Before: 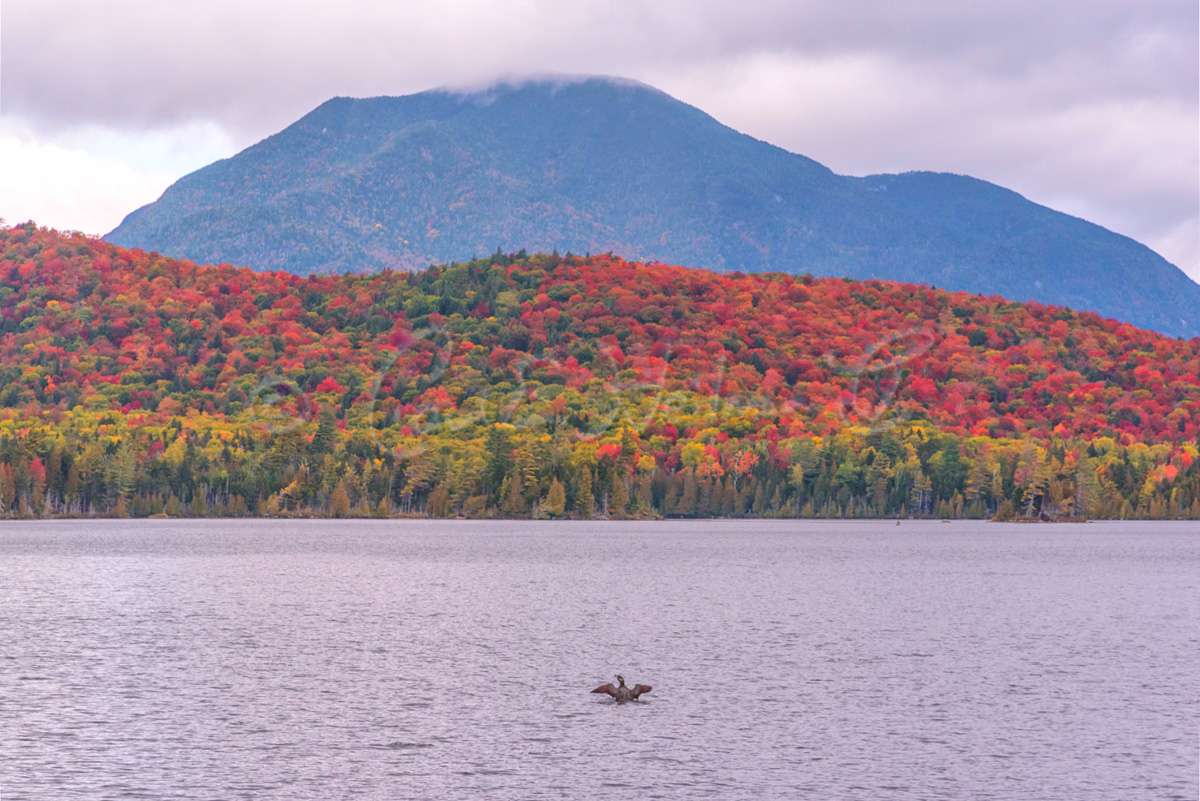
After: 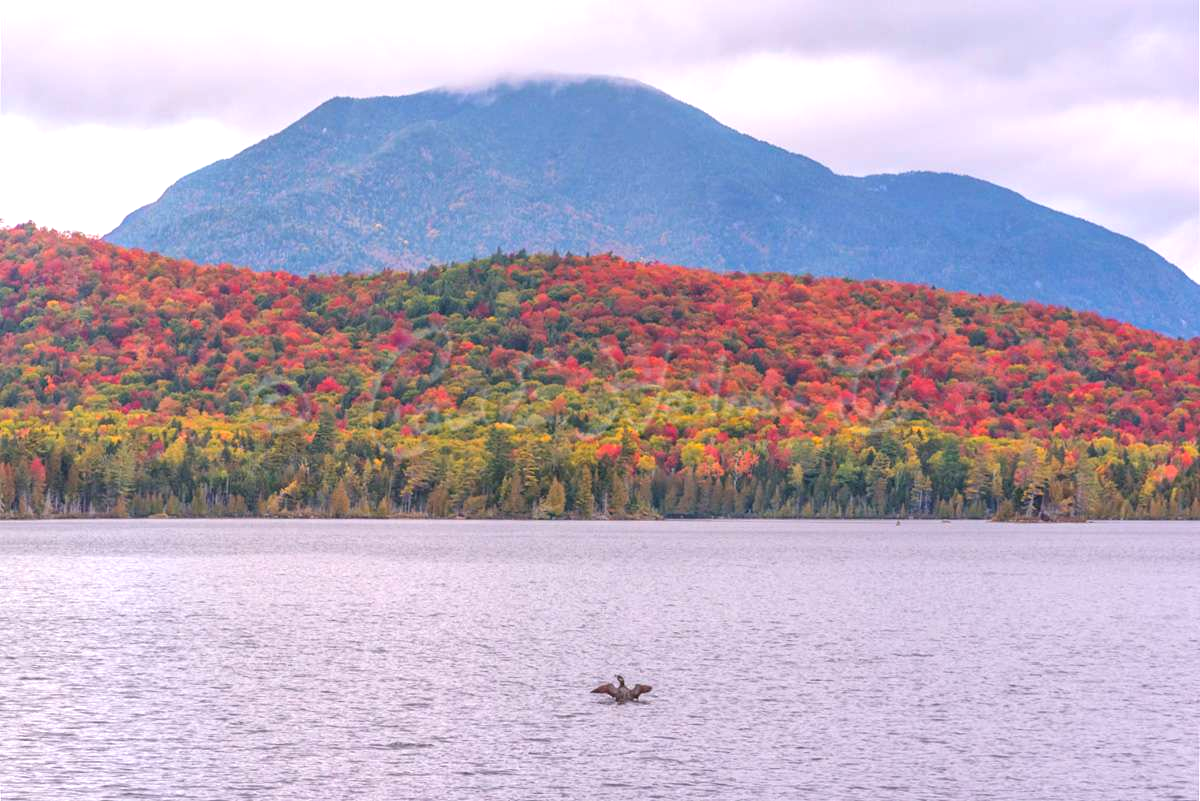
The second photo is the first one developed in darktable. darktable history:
tone equalizer: -8 EV -0.396 EV, -7 EV -0.372 EV, -6 EV -0.33 EV, -5 EV -0.228 EV, -3 EV 0.193 EV, -2 EV 0.326 EV, -1 EV 0.407 EV, +0 EV 0.439 EV, mask exposure compensation -0.511 EV
